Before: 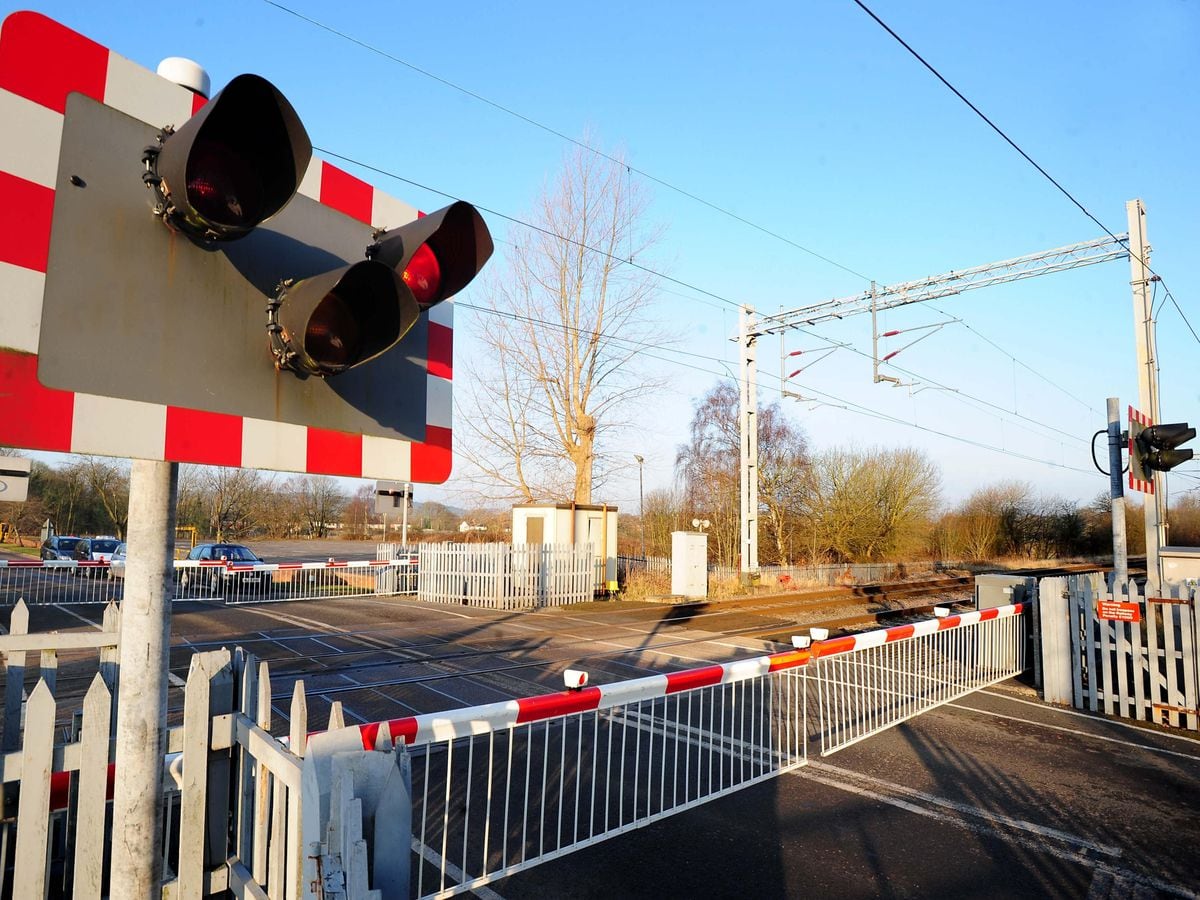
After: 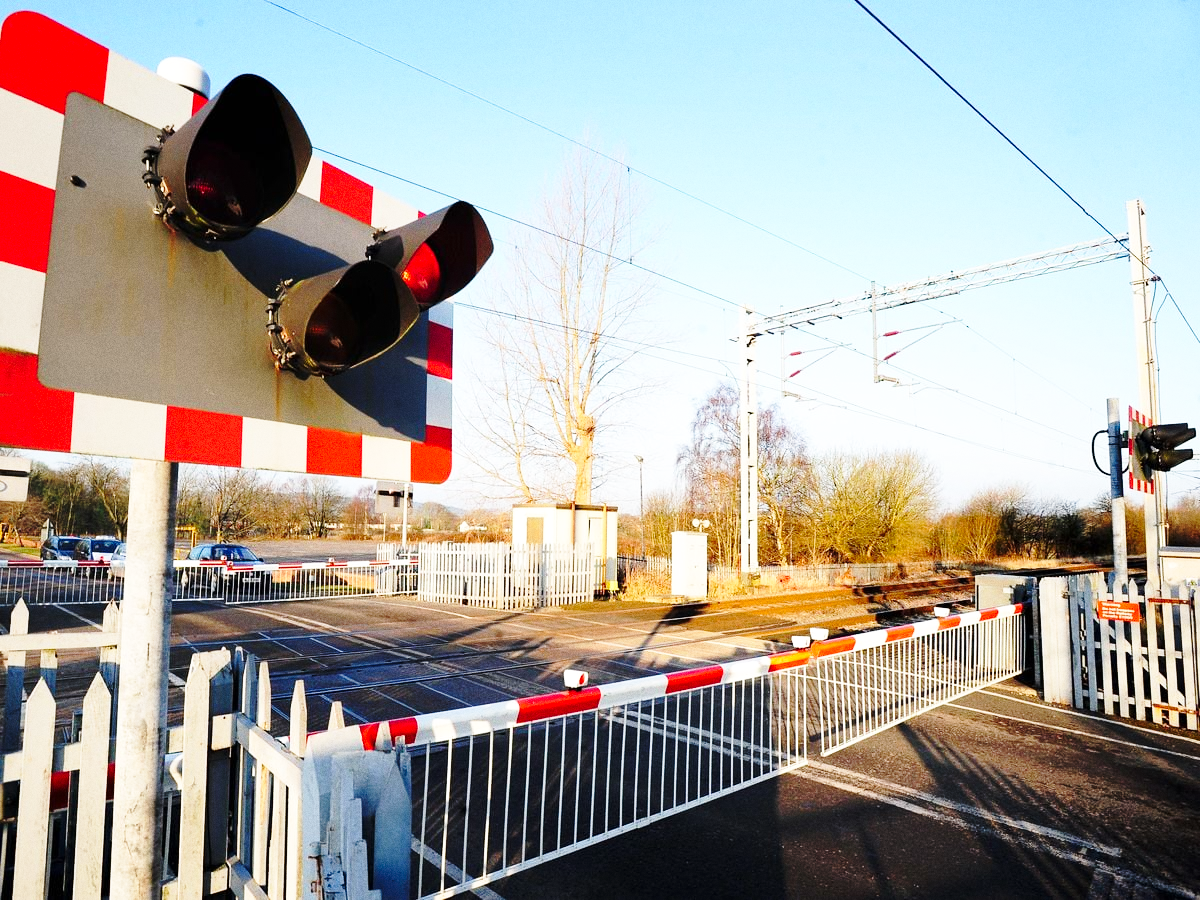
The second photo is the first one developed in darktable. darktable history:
base curve: curves: ch0 [(0, 0) (0.036, 0.037) (0.121, 0.228) (0.46, 0.76) (0.859, 0.983) (1, 1)], preserve colors none
grain: on, module defaults
